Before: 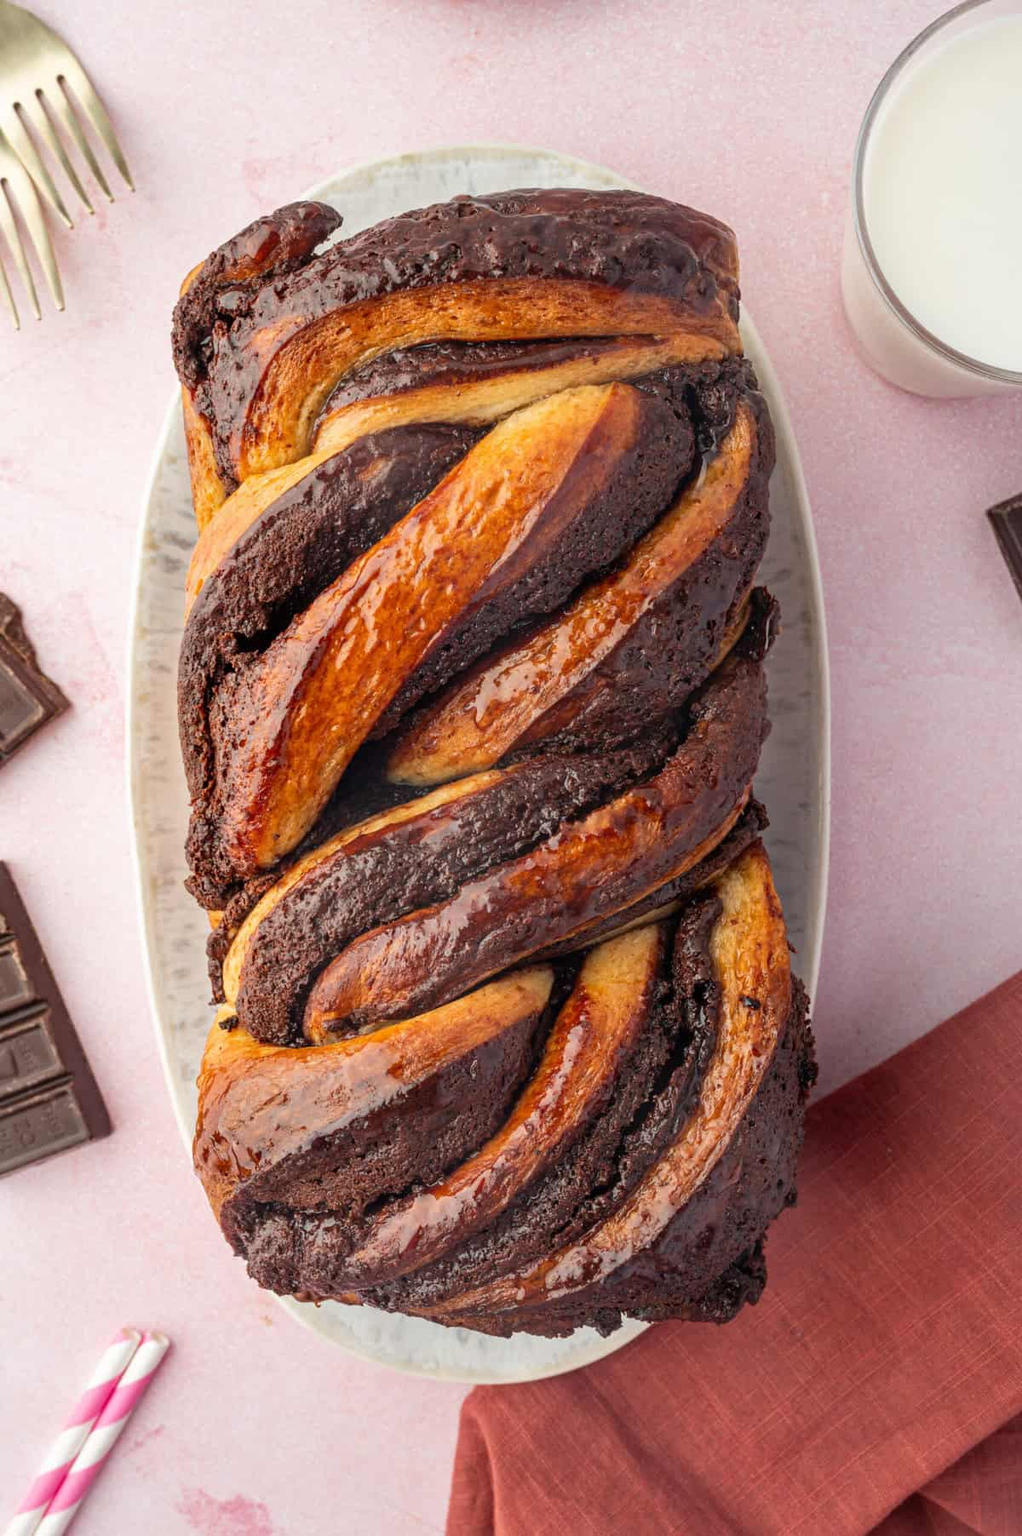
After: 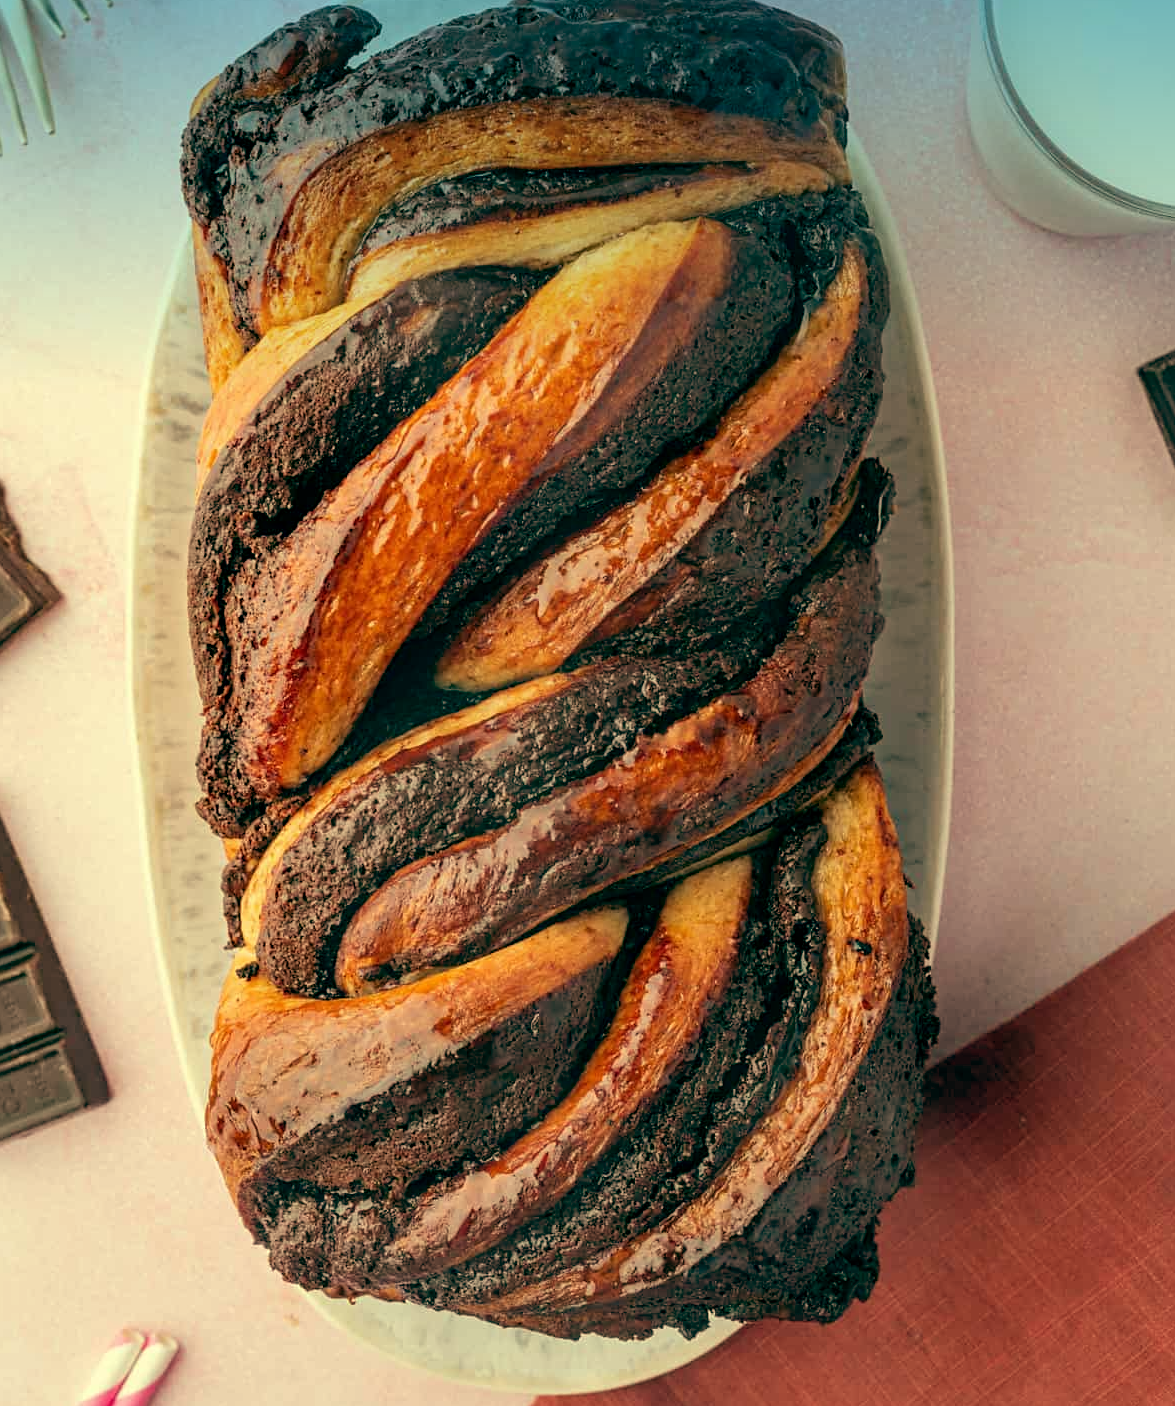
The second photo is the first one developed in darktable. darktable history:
crop and rotate: left 1.814%, top 12.818%, right 0.25%, bottom 9.225%
sharpen: amount 0.2
color balance: mode lift, gamma, gain (sRGB), lift [1, 0.69, 1, 1], gamma [1, 1.482, 1, 1], gain [1, 1, 1, 0.802]
graduated density: density 2.02 EV, hardness 44%, rotation 0.374°, offset 8.21, hue 208.8°, saturation 97%
